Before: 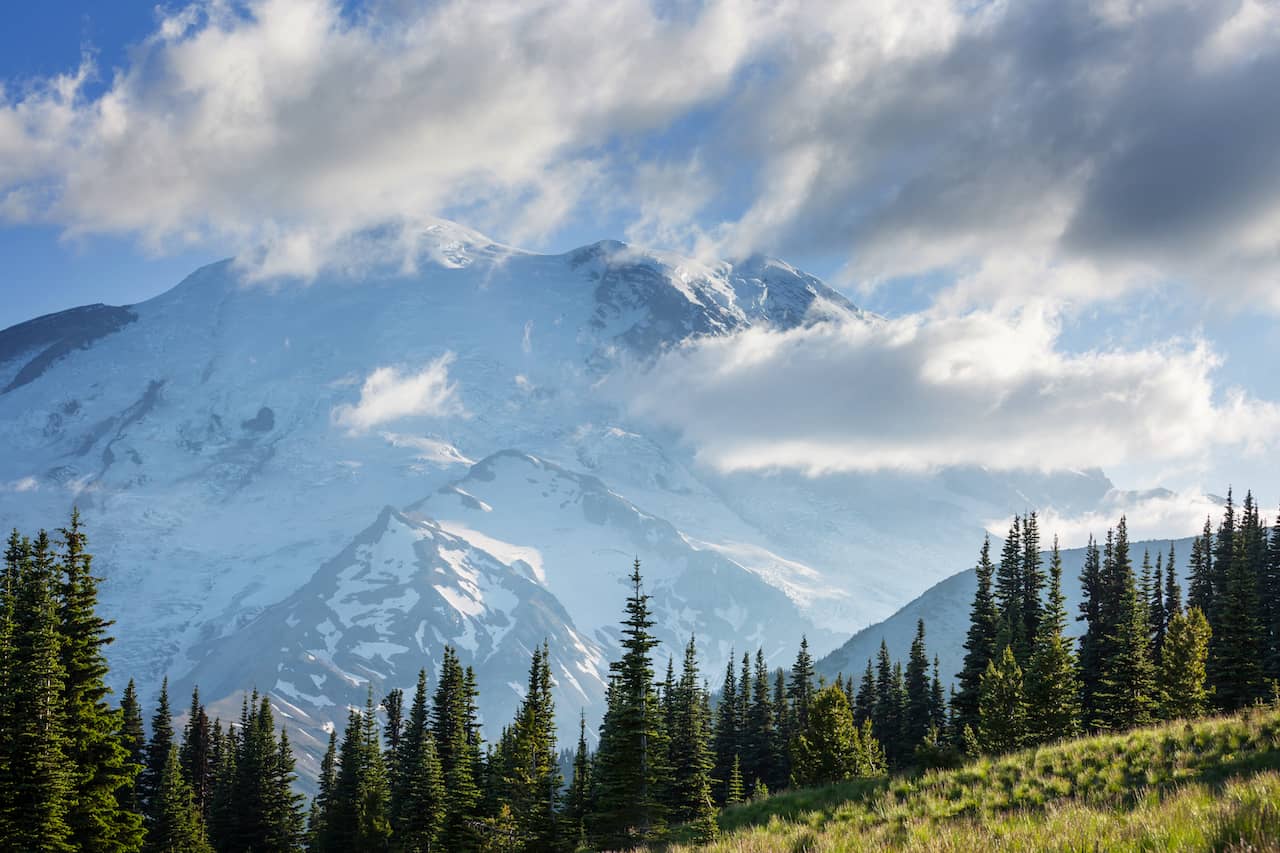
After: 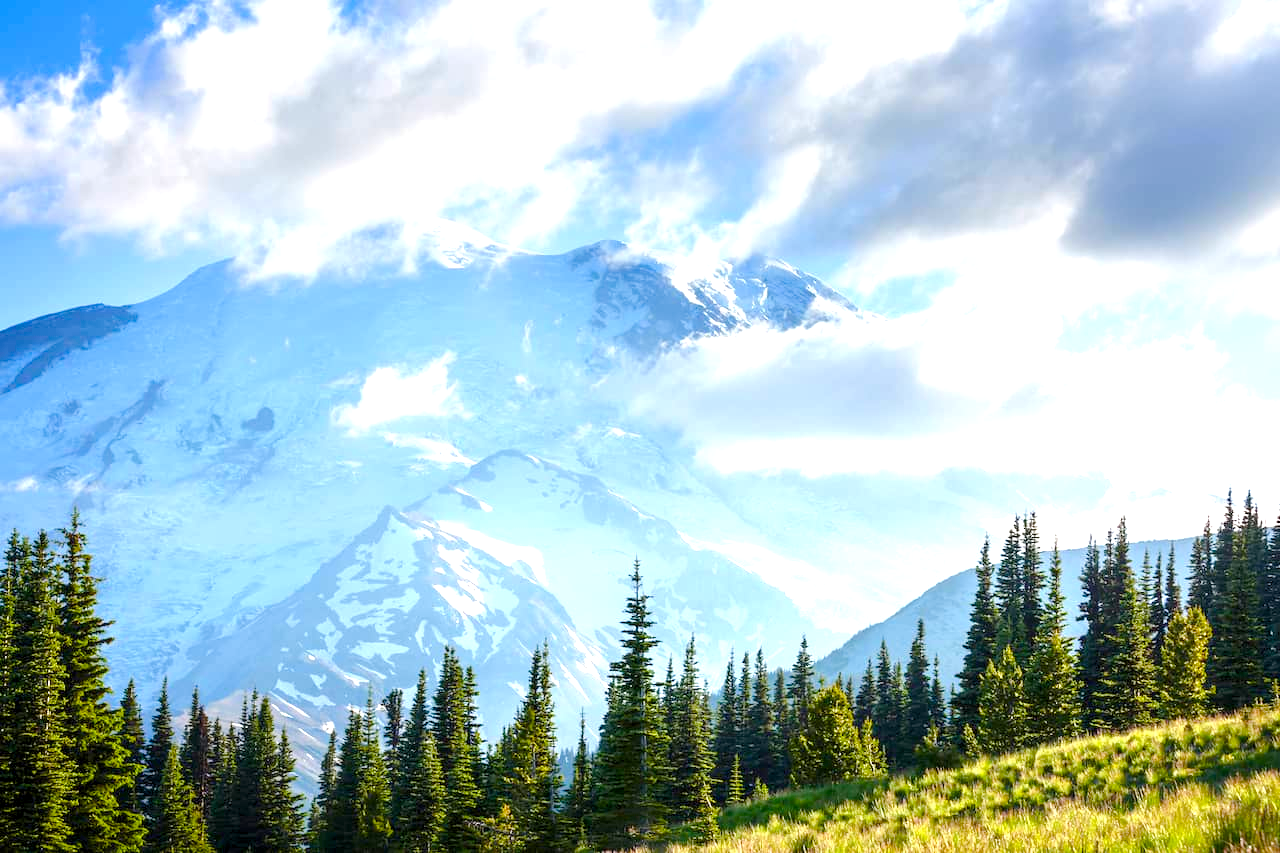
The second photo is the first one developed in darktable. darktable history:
color balance rgb: perceptual saturation grading › global saturation 26.455%, perceptual saturation grading › highlights -28.807%, perceptual saturation grading › mid-tones 15.82%, perceptual saturation grading › shadows 33.23%, perceptual brilliance grading › mid-tones 10.566%, perceptual brilliance grading › shadows 14.573%, global vibrance 20%
exposure: black level correction 0.001, exposure 1.033 EV, compensate highlight preservation false
